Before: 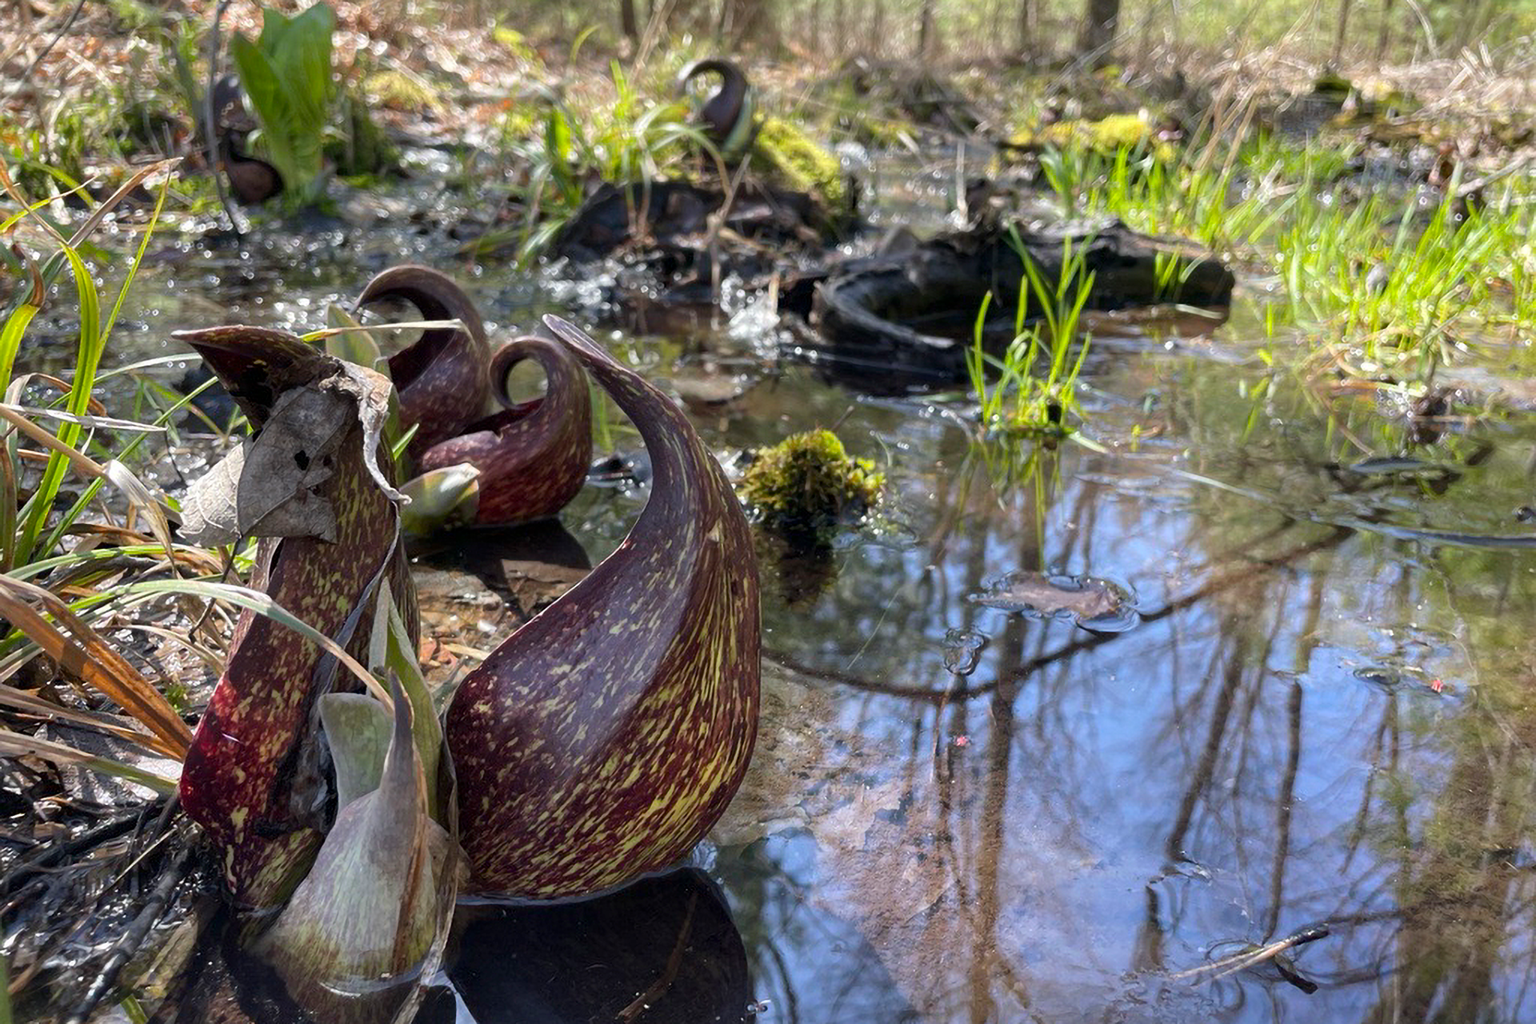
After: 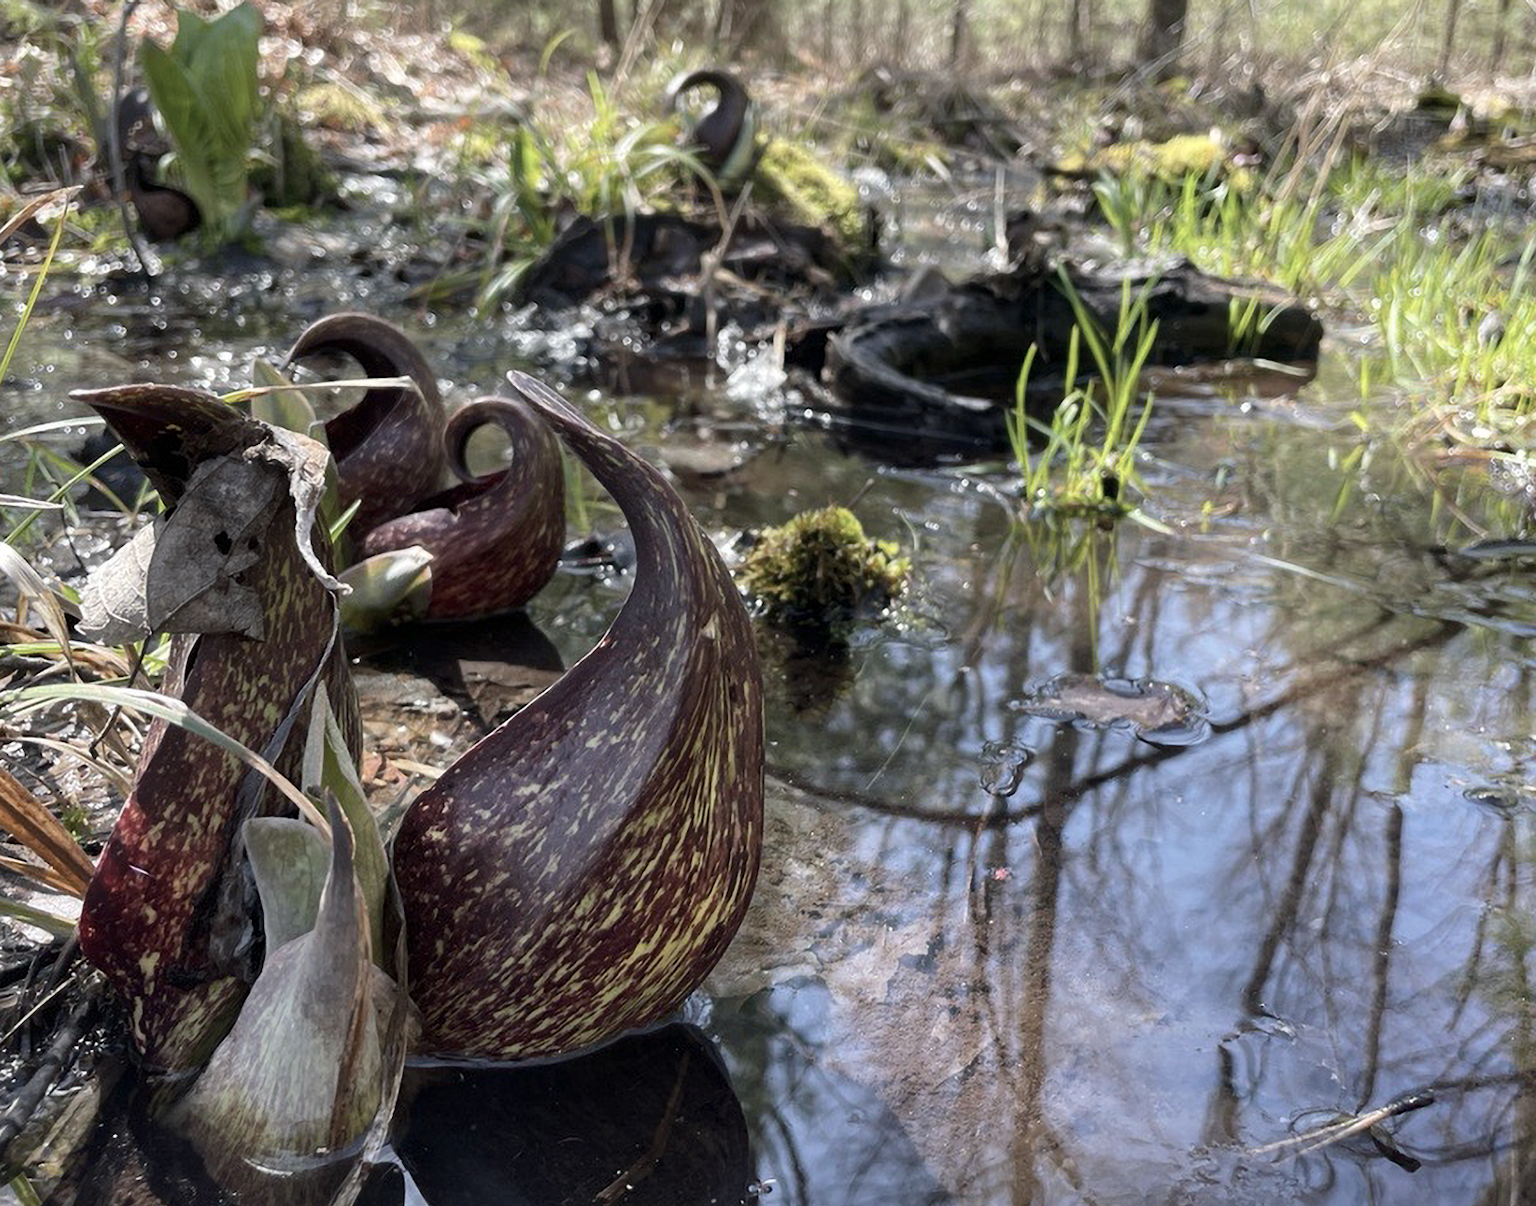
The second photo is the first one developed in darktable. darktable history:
crop: left 7.345%, right 7.832%
contrast brightness saturation: contrast 0.1, saturation -0.367
